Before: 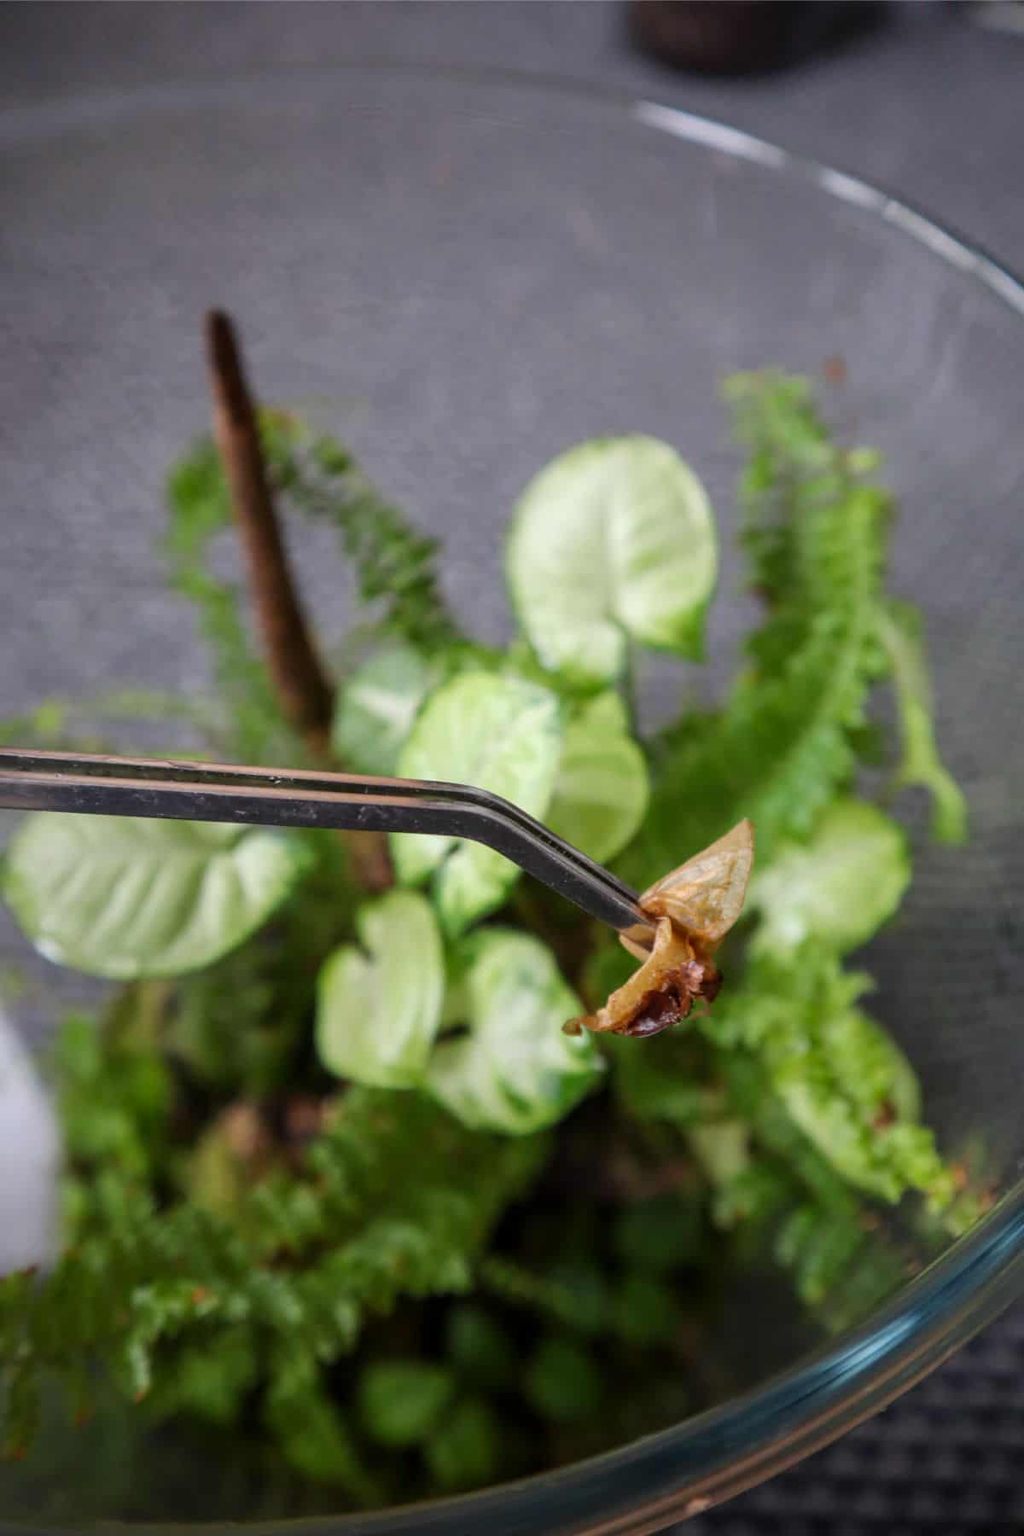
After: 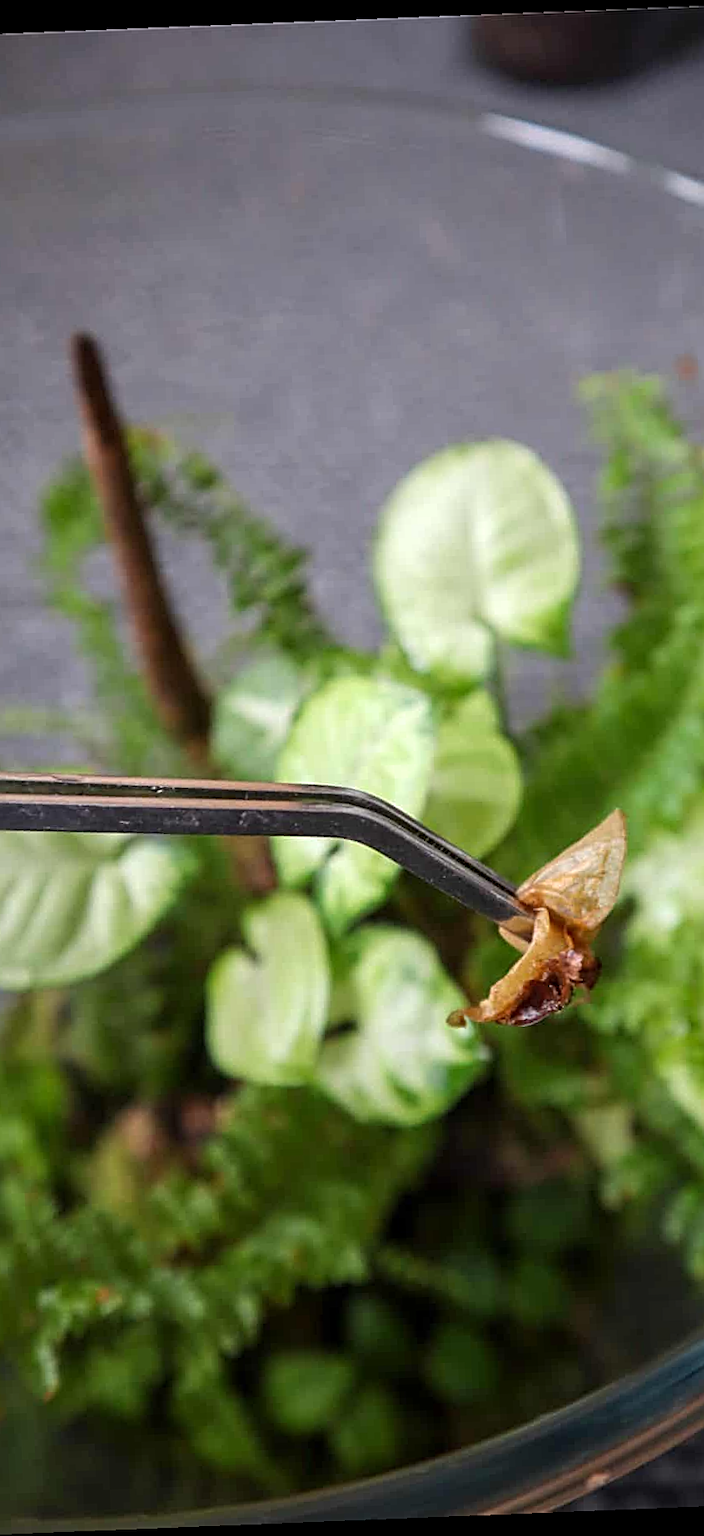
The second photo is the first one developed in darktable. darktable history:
exposure: exposure 0.207 EV, compensate highlight preservation false
crop and rotate: left 13.409%, right 19.924%
rotate and perspective: rotation -2.29°, automatic cropping off
sharpen: radius 2.543, amount 0.636
